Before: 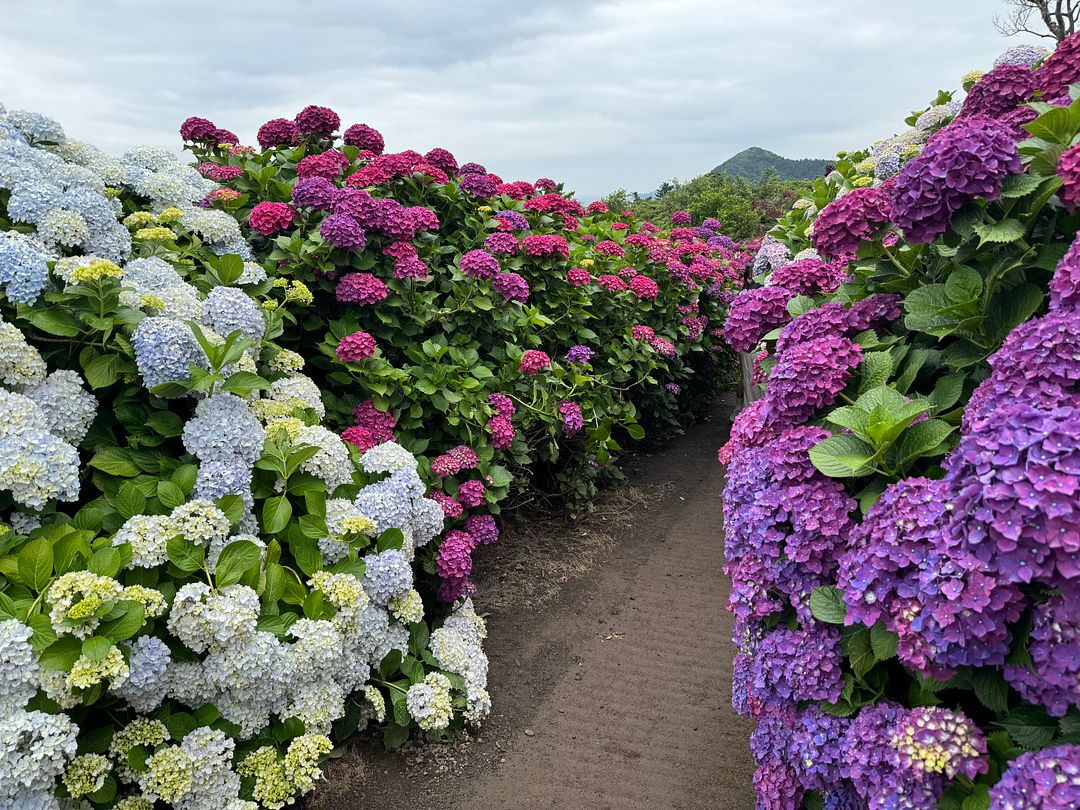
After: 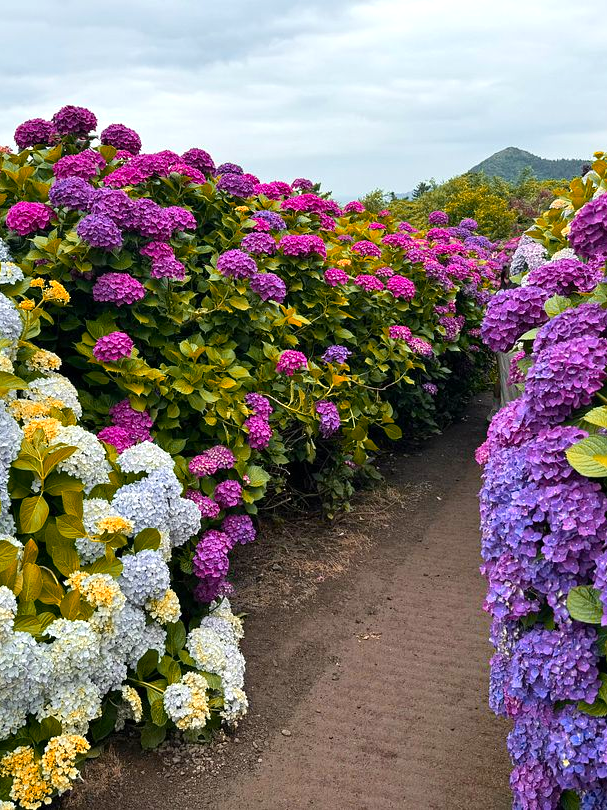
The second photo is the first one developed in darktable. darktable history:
crop and rotate: left 22.516%, right 21.234%
exposure: exposure 0.191 EV, compensate highlight preservation false
color zones: curves: ch1 [(0.24, 0.634) (0.75, 0.5)]; ch2 [(0.253, 0.437) (0.745, 0.491)], mix 102.12%
